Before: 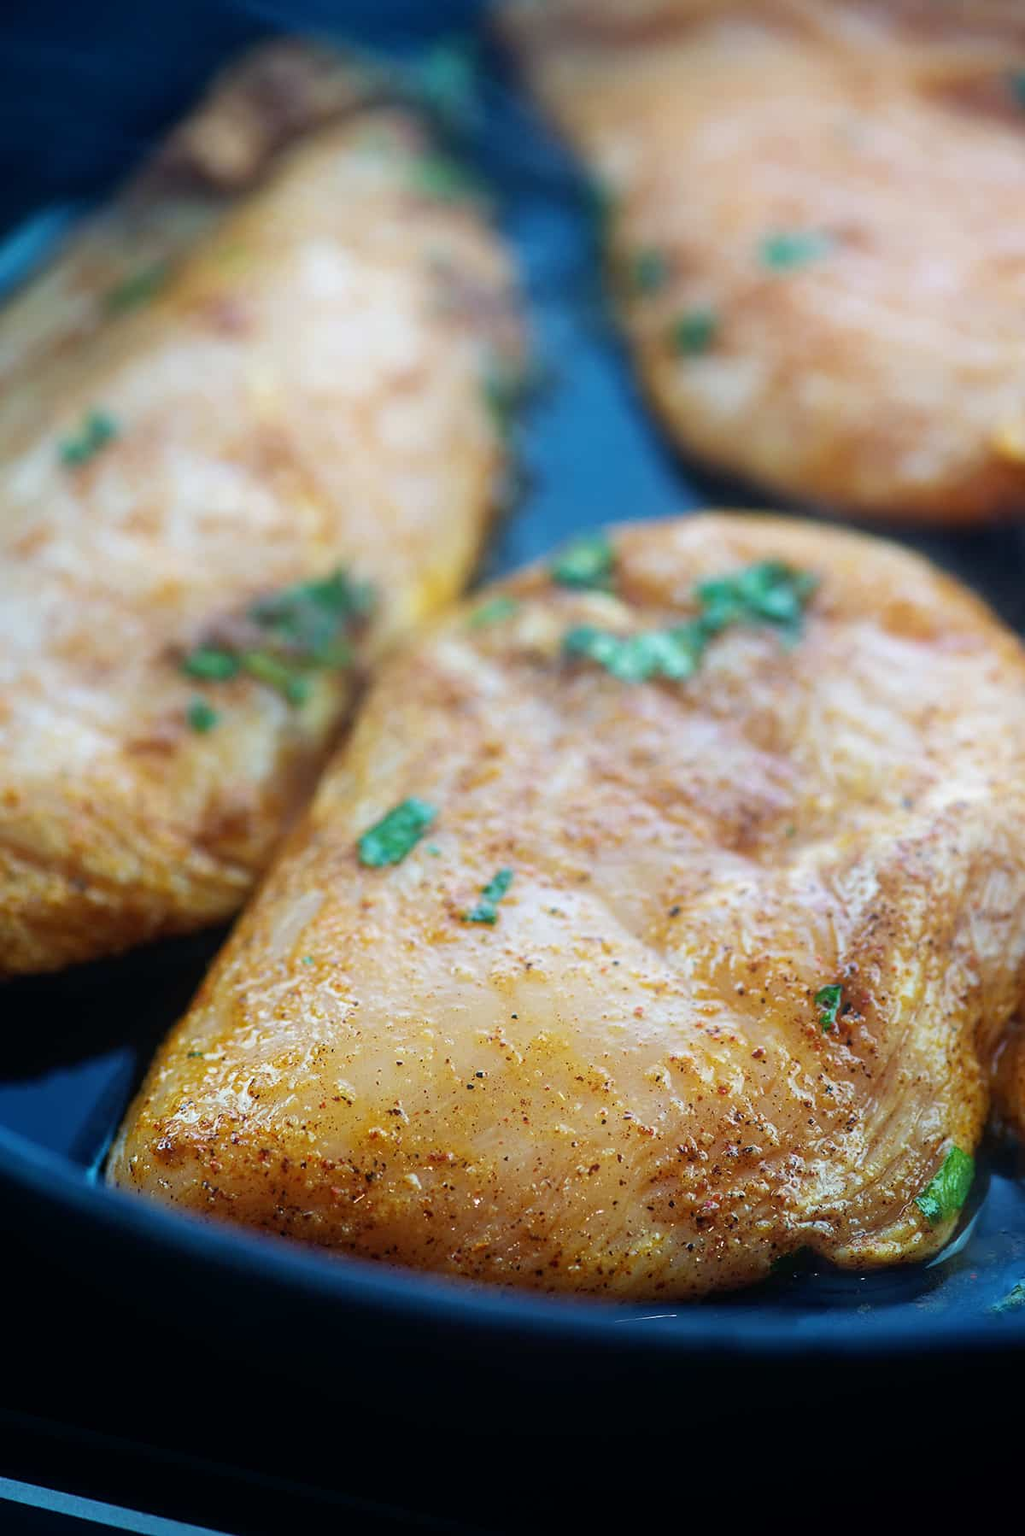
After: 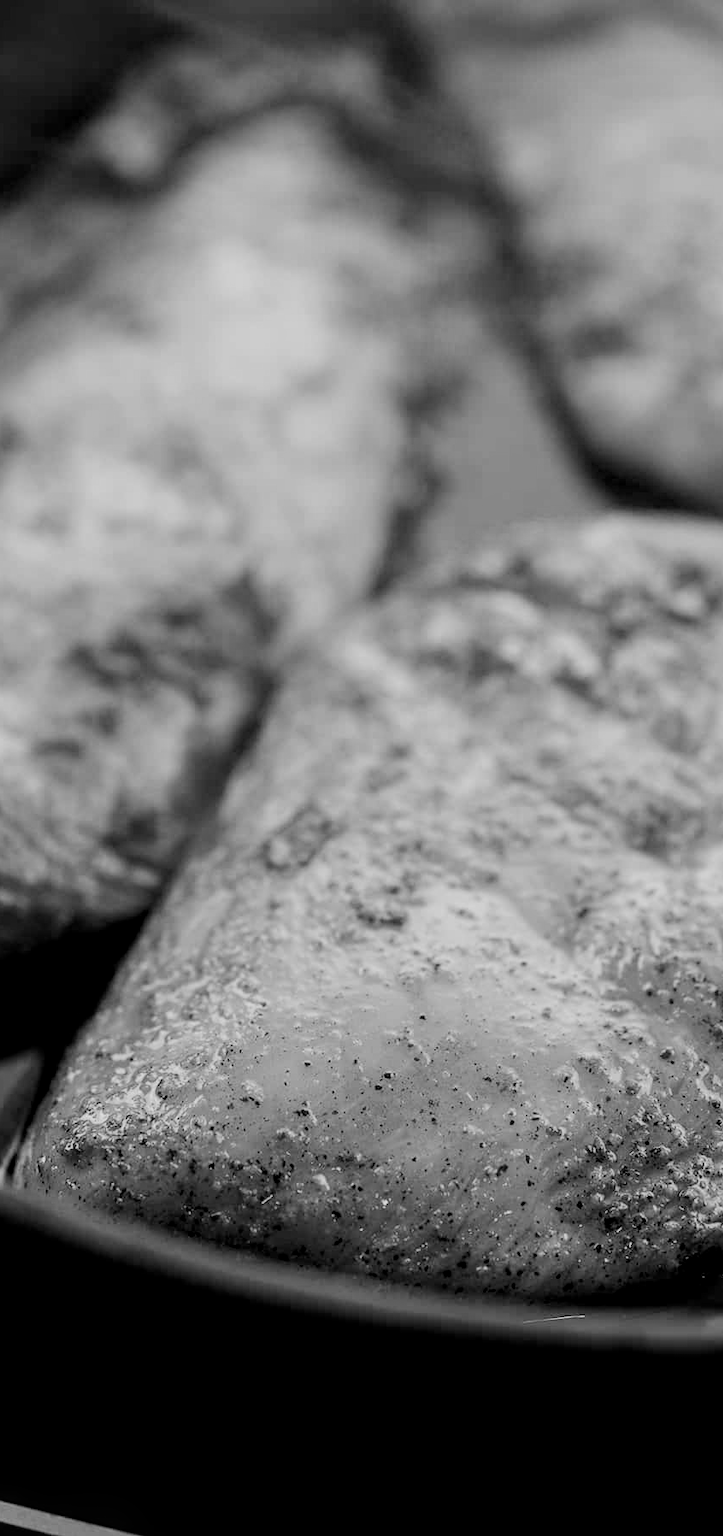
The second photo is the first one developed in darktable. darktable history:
filmic rgb: black relative exposure -7.65 EV, white relative exposure 4.56 EV, hardness 3.61
local contrast: on, module defaults
color calibration: output gray [0.22, 0.42, 0.37, 0], illuminant Planckian (black body), adaptation linear Bradford (ICC v4), x 0.361, y 0.366, temperature 4488.53 K
crop and rotate: left 9.075%, right 20.272%
